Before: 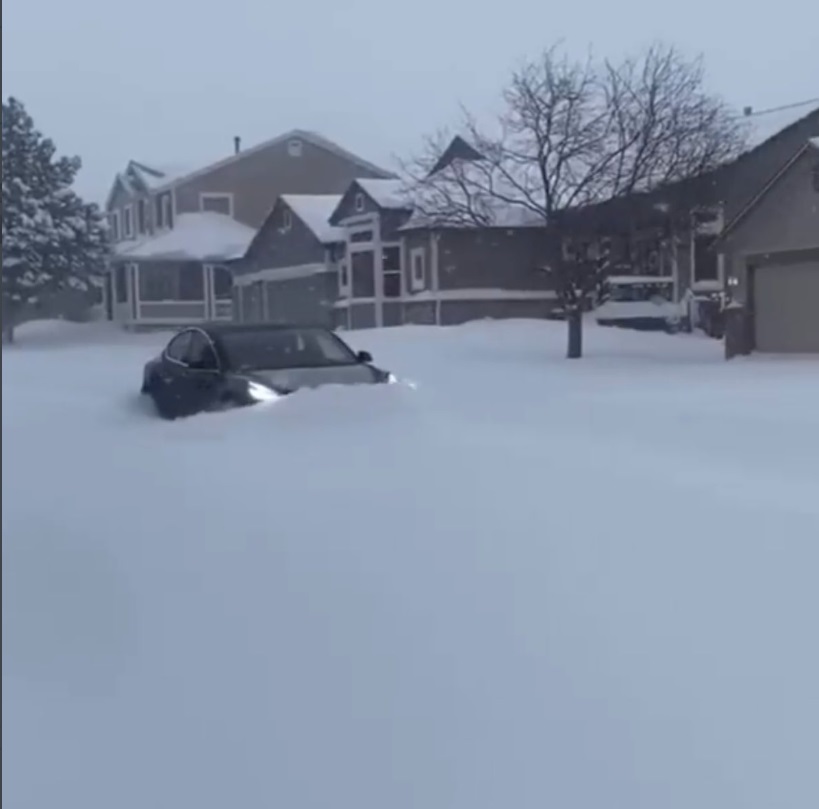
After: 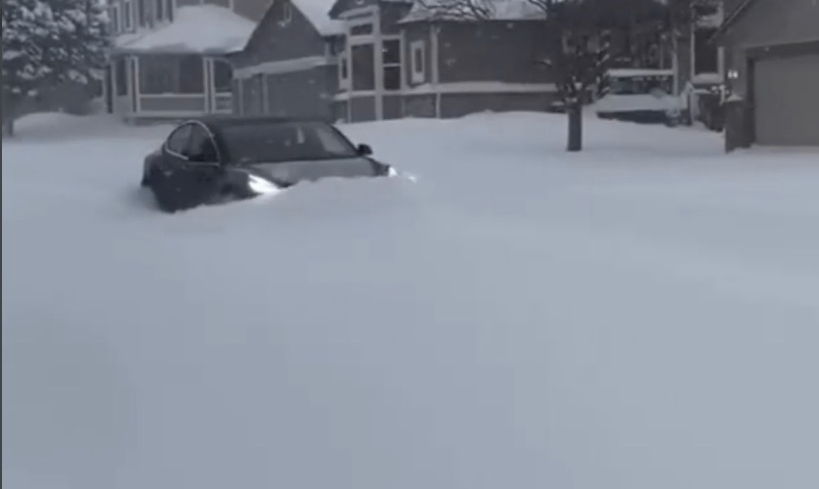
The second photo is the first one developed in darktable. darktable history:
color zones: curves: ch1 [(0.238, 0.163) (0.476, 0.2) (0.733, 0.322) (0.848, 0.134)]
crop and rotate: top 25.631%, bottom 13.922%
